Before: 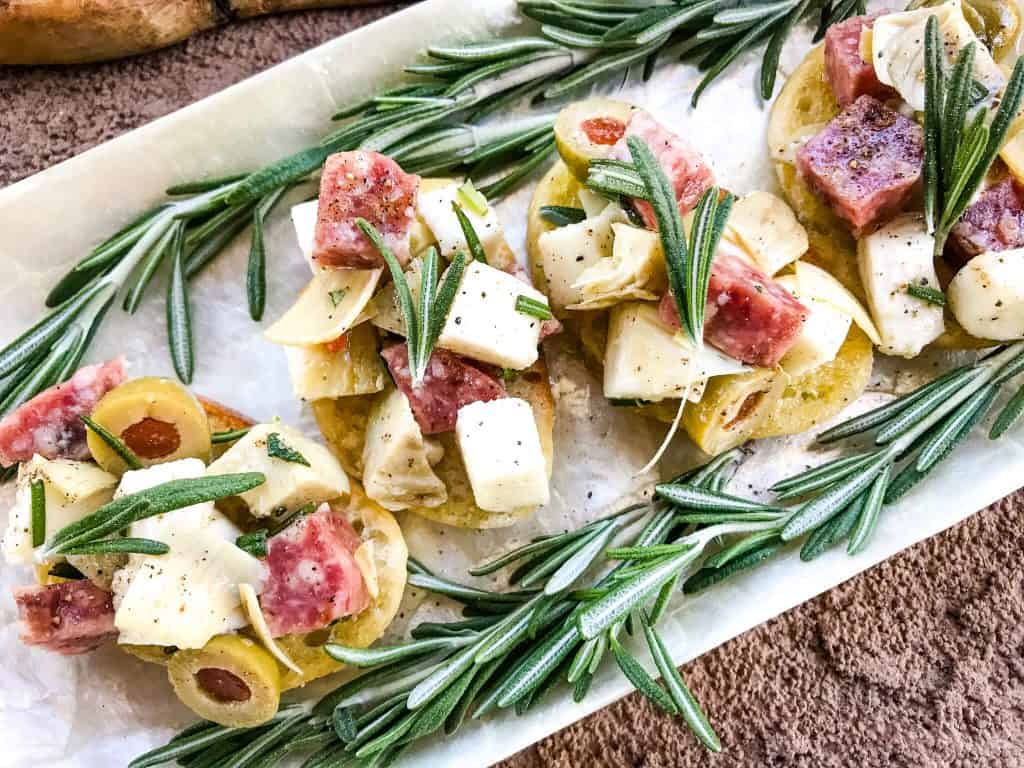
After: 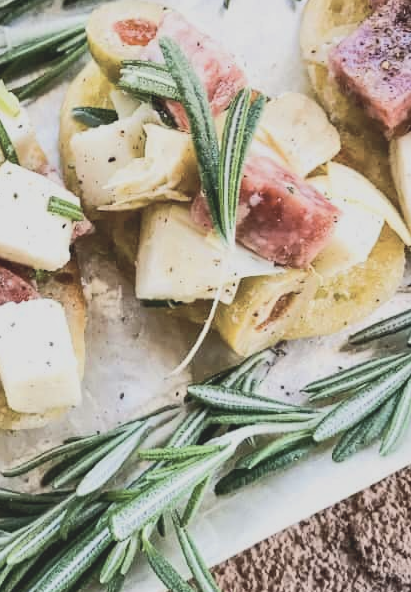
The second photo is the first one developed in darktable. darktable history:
exposure: exposure -0.114 EV, compensate exposure bias true, compensate highlight preservation false
crop: left 45.777%, top 12.91%, right 14.058%, bottom 9.895%
tone equalizer: -8 EV 0.018 EV, -7 EV -0.016 EV, -6 EV 0.035 EV, -5 EV 0.038 EV, -4 EV 0.282 EV, -3 EV 0.673 EV, -2 EV 0.572 EV, -1 EV 0.174 EV, +0 EV 0.047 EV, edges refinement/feathering 500, mask exposure compensation -1.57 EV, preserve details guided filter
contrast brightness saturation: contrast -0.249, saturation -0.434
